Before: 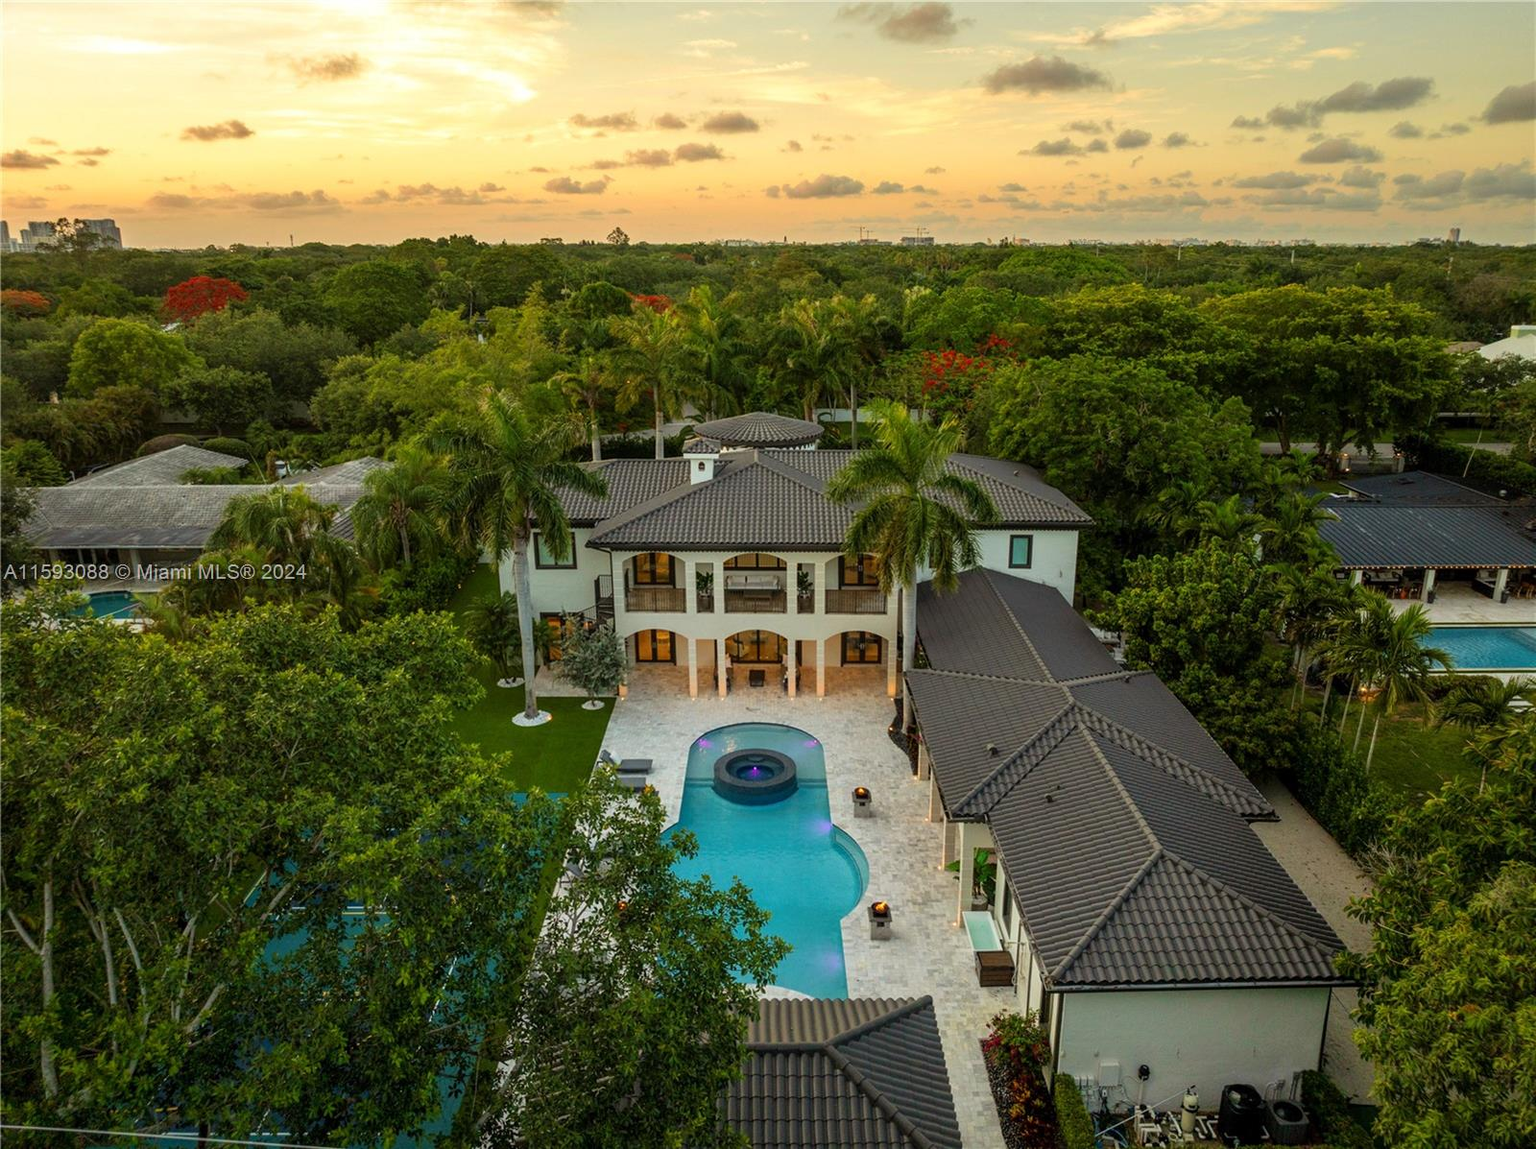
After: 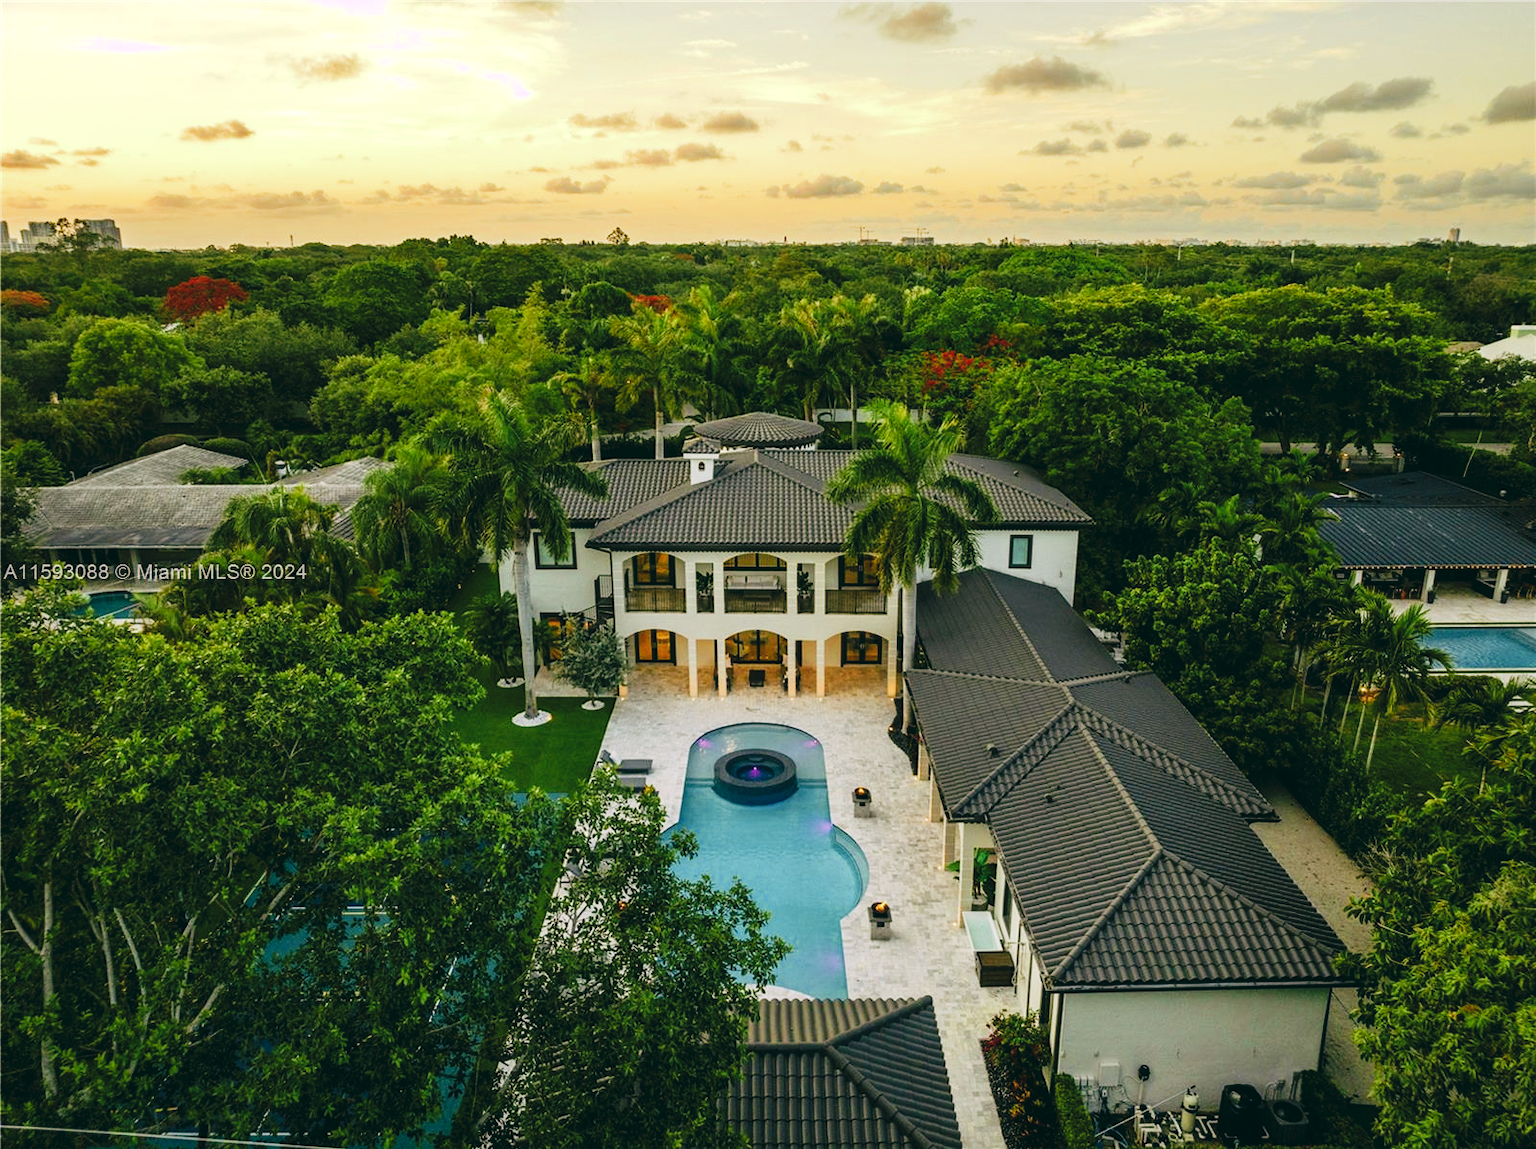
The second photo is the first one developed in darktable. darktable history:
tone curve: curves: ch0 [(0, 0) (0.003, 0.042) (0.011, 0.043) (0.025, 0.047) (0.044, 0.059) (0.069, 0.07) (0.1, 0.085) (0.136, 0.107) (0.177, 0.139) (0.224, 0.185) (0.277, 0.258) (0.335, 0.34) (0.399, 0.434) (0.468, 0.526) (0.543, 0.623) (0.623, 0.709) (0.709, 0.794) (0.801, 0.866) (0.898, 0.919) (1, 1)], preserve colors none
color look up table: target L [101.83, 98.42, 91.95, 85.73, 75.63, 70.49, 70.93, 70.28, 52.98, 50.78, 25.52, 201.25, 84.61, 80.57, 70.53, 60.46, 57.16, 61.27, 55.58, 49.46, 47.46, 43.63, 30.27, 24.55, 23.4, 9.722, 96.53, 76.55, 75.72, 63.94, 64.26, 58.74, 53.73, 48.64, 56.46, 38.37, 34.04, 34.18, 17.13, 18.76, 14.32, 92.32, 89.39, 69.79, 63.56, 66.14, 42.12, 32.62, 12.25], target a [-2.765, -26.35, -29.57, -18.59, -18.45, -1.486, -51.64, -24.48, -43.2, -21.07, -22.07, 0, 12.03, 4.698, 26.91, 39.76, 31.22, 6.415, 50.34, 68.12, 55.93, 24.29, 2.74, 29.41, -5.442, 13.09, 15.28, 9.616, 29.72, 24.97, 50.47, 63.94, 15.19, 5.965, 55.41, 51.42, 32.91, 45.98, 9.613, 24.72, 18.91, -26.34, -21.1, -1.169, -6.884, -27.02, -8.6, -12.74, -20.31], target b [14.68, 38.44, 16.85, 7.01, 21.95, 9.504, 40.33, 56.2, 32.87, 36.59, 14.37, -0.001, 23.11, 59.33, 47.77, 56.39, 18.74, 35.76, 41.97, 16.17, 50.05, 41.96, 2.315, 32.59, 23.11, 11.57, -7.29, -8.373, -2.279, -33.62, -7.483, -30.61, -58.19, -12.93, -50.29, -15.96, 2.116, -48.41, -30.53, -43.98, -17.83, -3.404, -18.68, -31.82, -11.45, 0.684, -31, -11.76, -6.171], num patches 49
